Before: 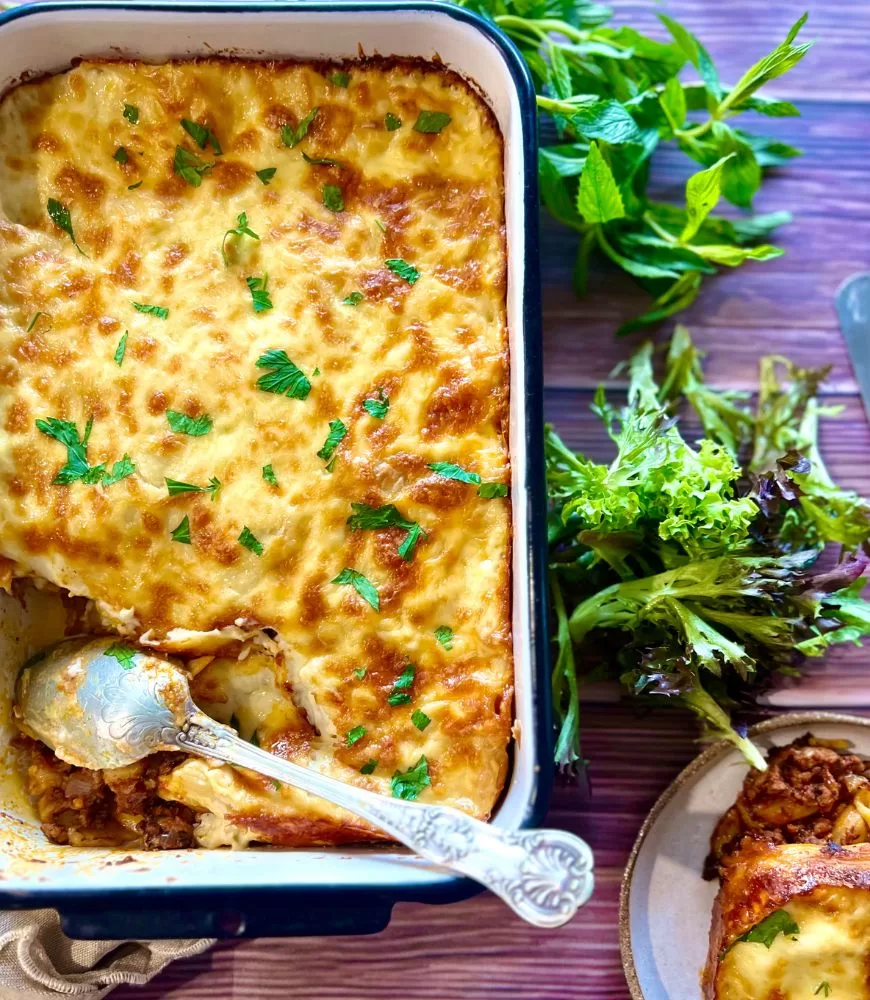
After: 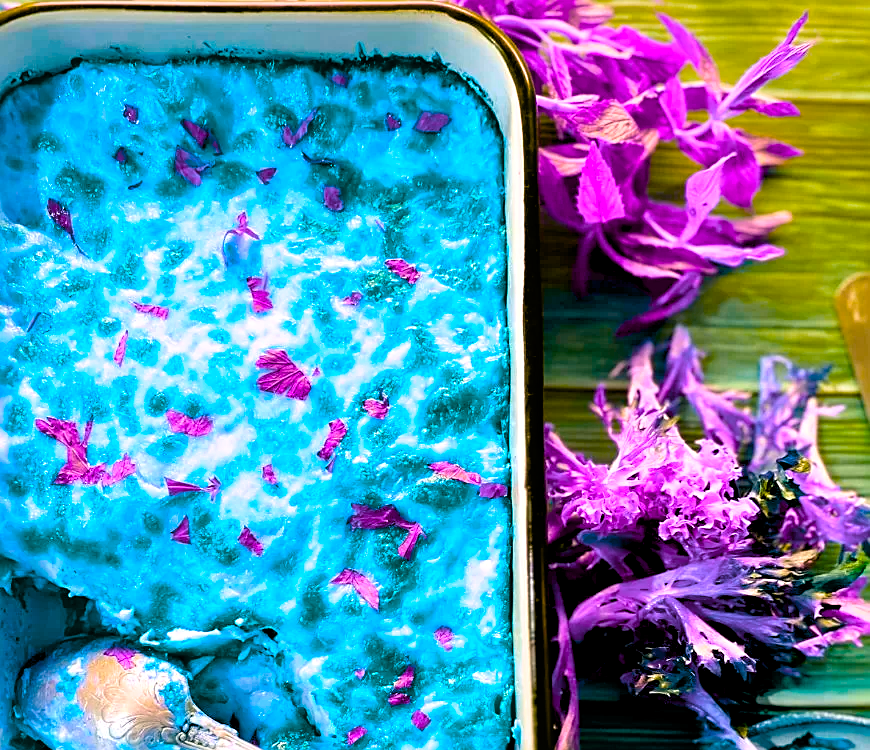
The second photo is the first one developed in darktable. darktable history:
crop: bottom 24.979%
exposure: black level correction 0.008, exposure 0.105 EV, compensate exposure bias true, compensate highlight preservation false
sharpen: on, module defaults
color balance rgb: highlights gain › chroma 1.607%, highlights gain › hue 55.45°, perceptual saturation grading › global saturation 19.426%, hue shift 179.22°, global vibrance 49.3%, contrast 0.162%
